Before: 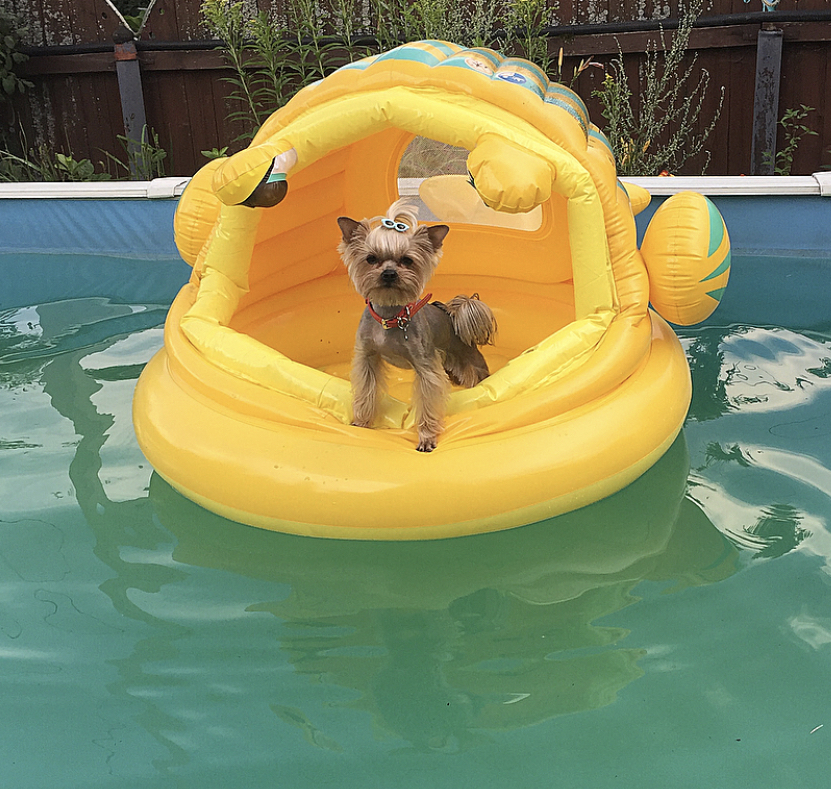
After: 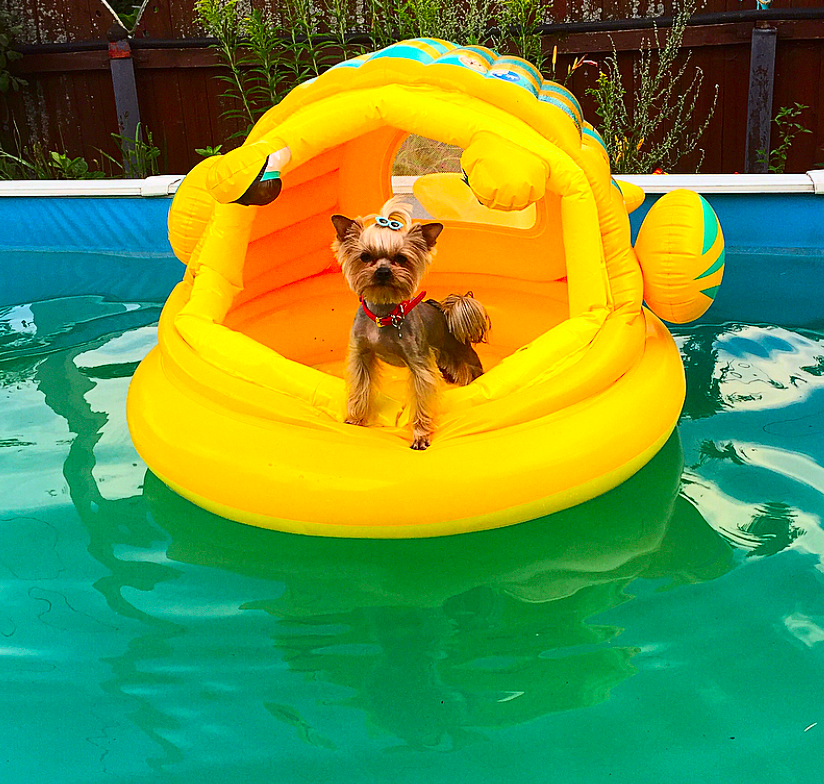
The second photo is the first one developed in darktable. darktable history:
contrast brightness saturation: contrast 0.265, brightness 0.022, saturation 0.888
crop and rotate: left 0.834%, top 0.281%, bottom 0.243%
color correction: highlights a* -2.75, highlights b* -2.88, shadows a* 2.21, shadows b* 2.97
